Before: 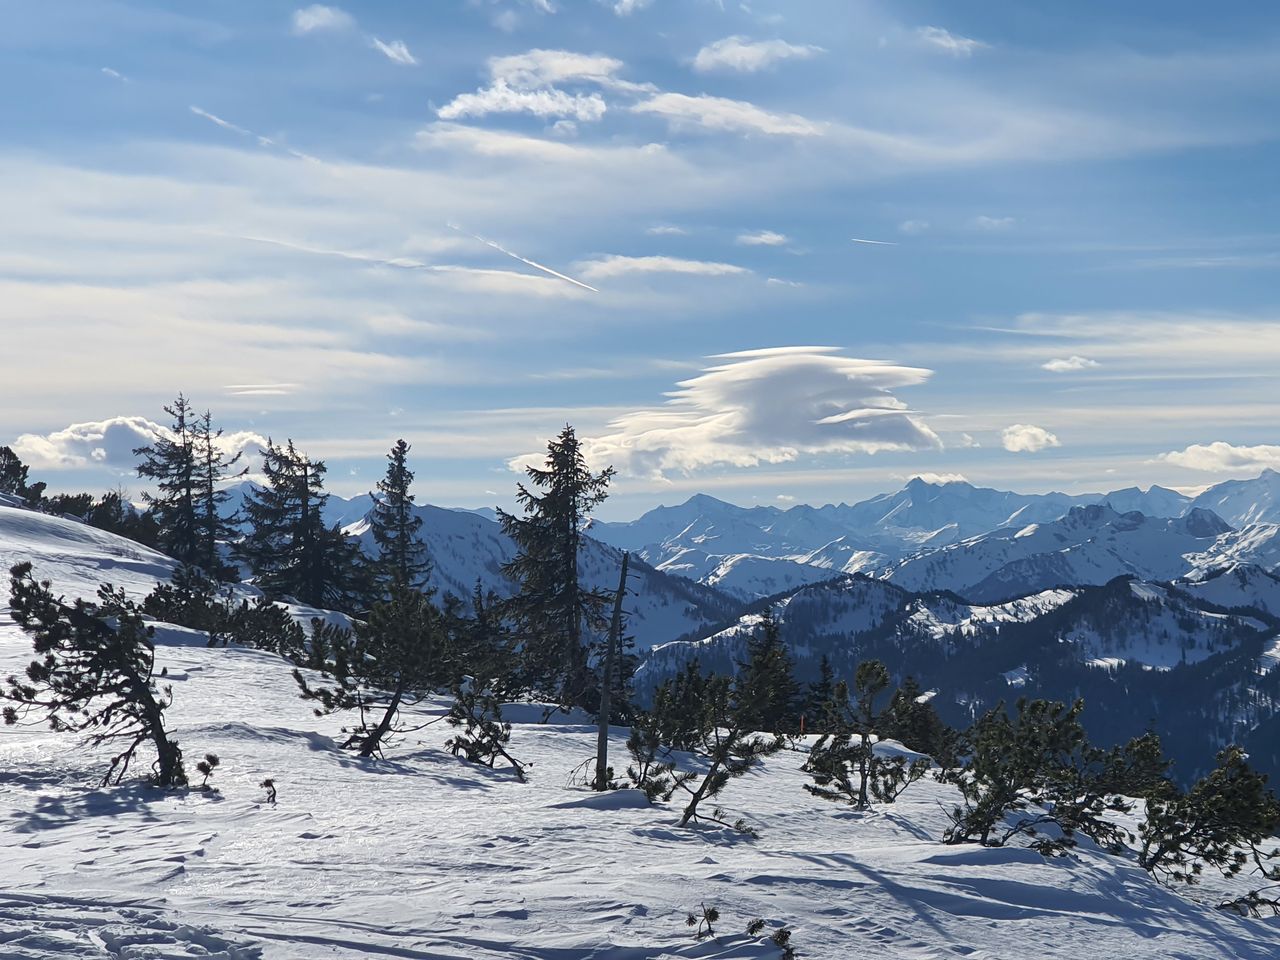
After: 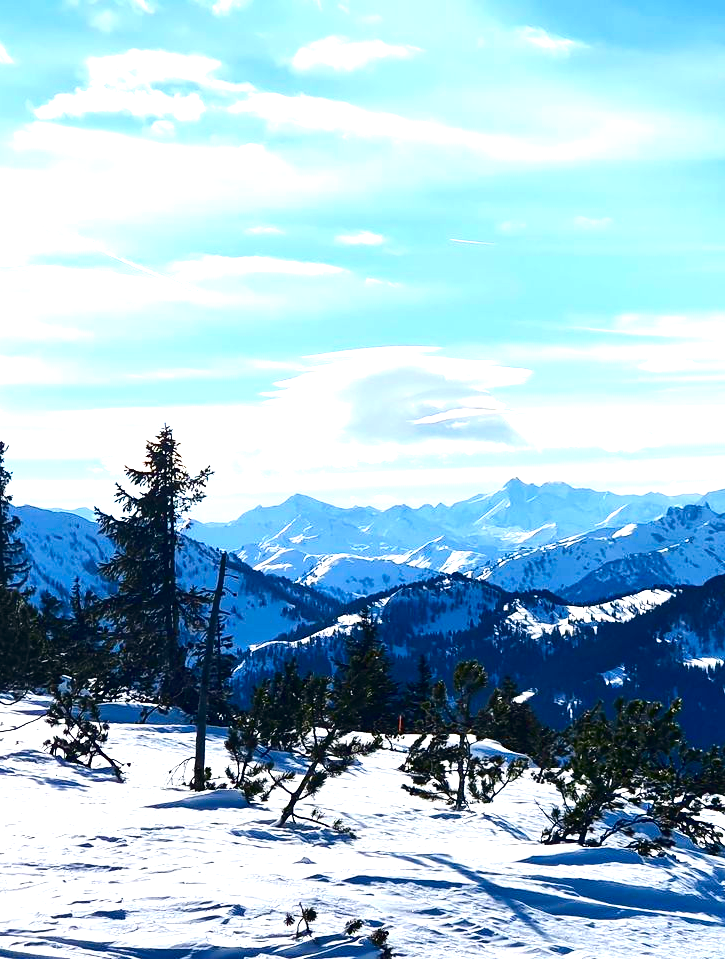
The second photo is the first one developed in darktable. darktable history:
crop: left 31.458%, top 0%, right 11.876%
color balance rgb: global offset › luminance -0.51%, perceptual saturation grading › global saturation 27.53%, perceptual saturation grading › highlights -25%, perceptual saturation grading › shadows 25%, perceptual brilliance grading › highlights 6.62%, perceptual brilliance grading › mid-tones 17.07%, perceptual brilliance grading › shadows -5.23%
exposure: black level correction 0.001, exposure 1.116 EV, compensate highlight preservation false
contrast brightness saturation: contrast 0.22, brightness -0.19, saturation 0.24
